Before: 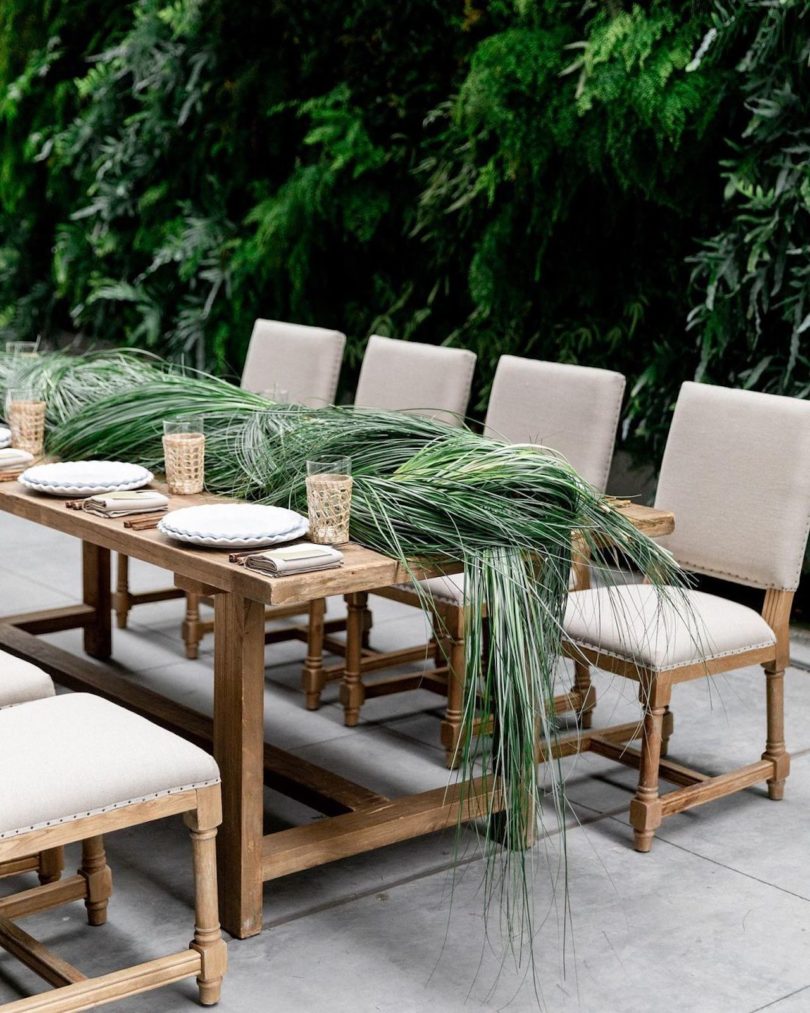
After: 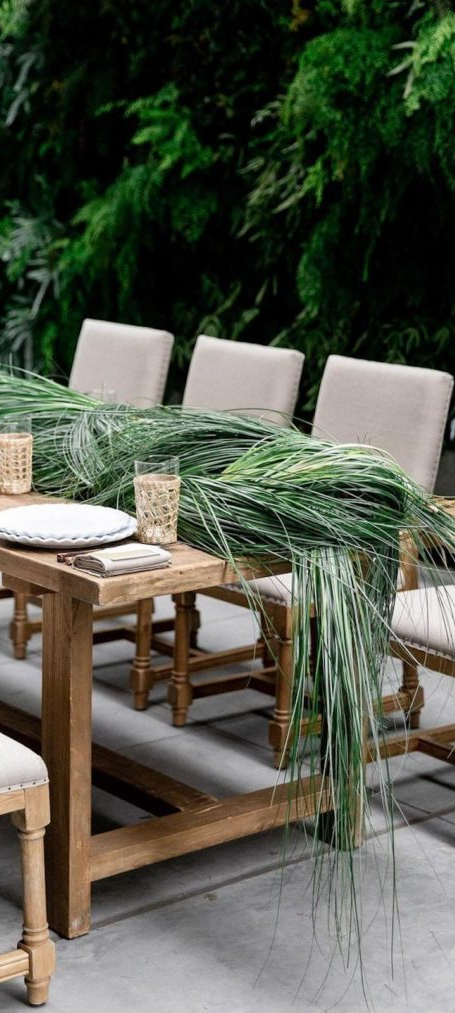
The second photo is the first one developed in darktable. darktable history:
crop: left 21.306%, right 22.515%
